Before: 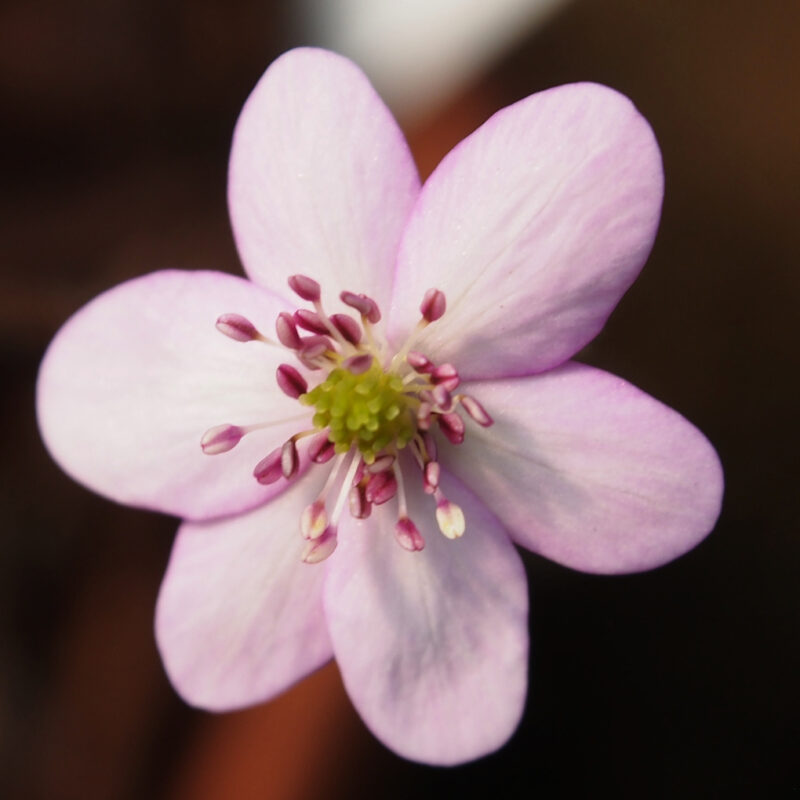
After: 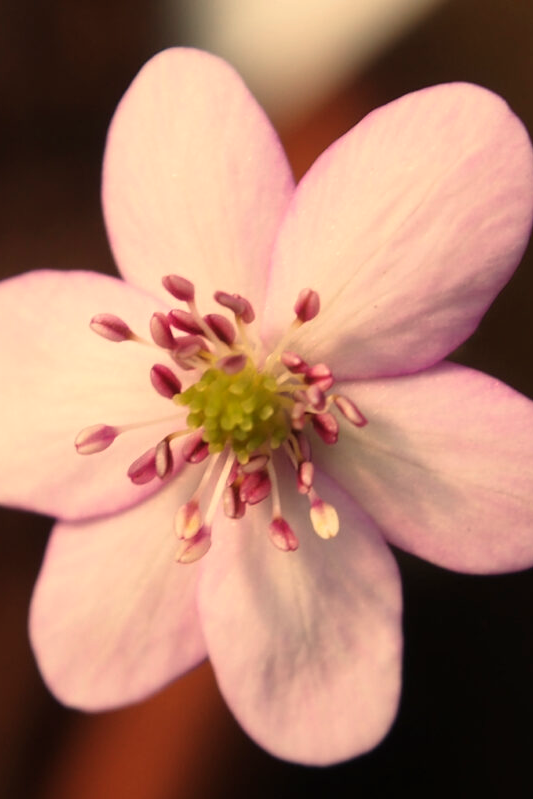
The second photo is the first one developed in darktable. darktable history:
white balance: red 1.138, green 0.996, blue 0.812
crop and rotate: left 15.754%, right 17.579%
